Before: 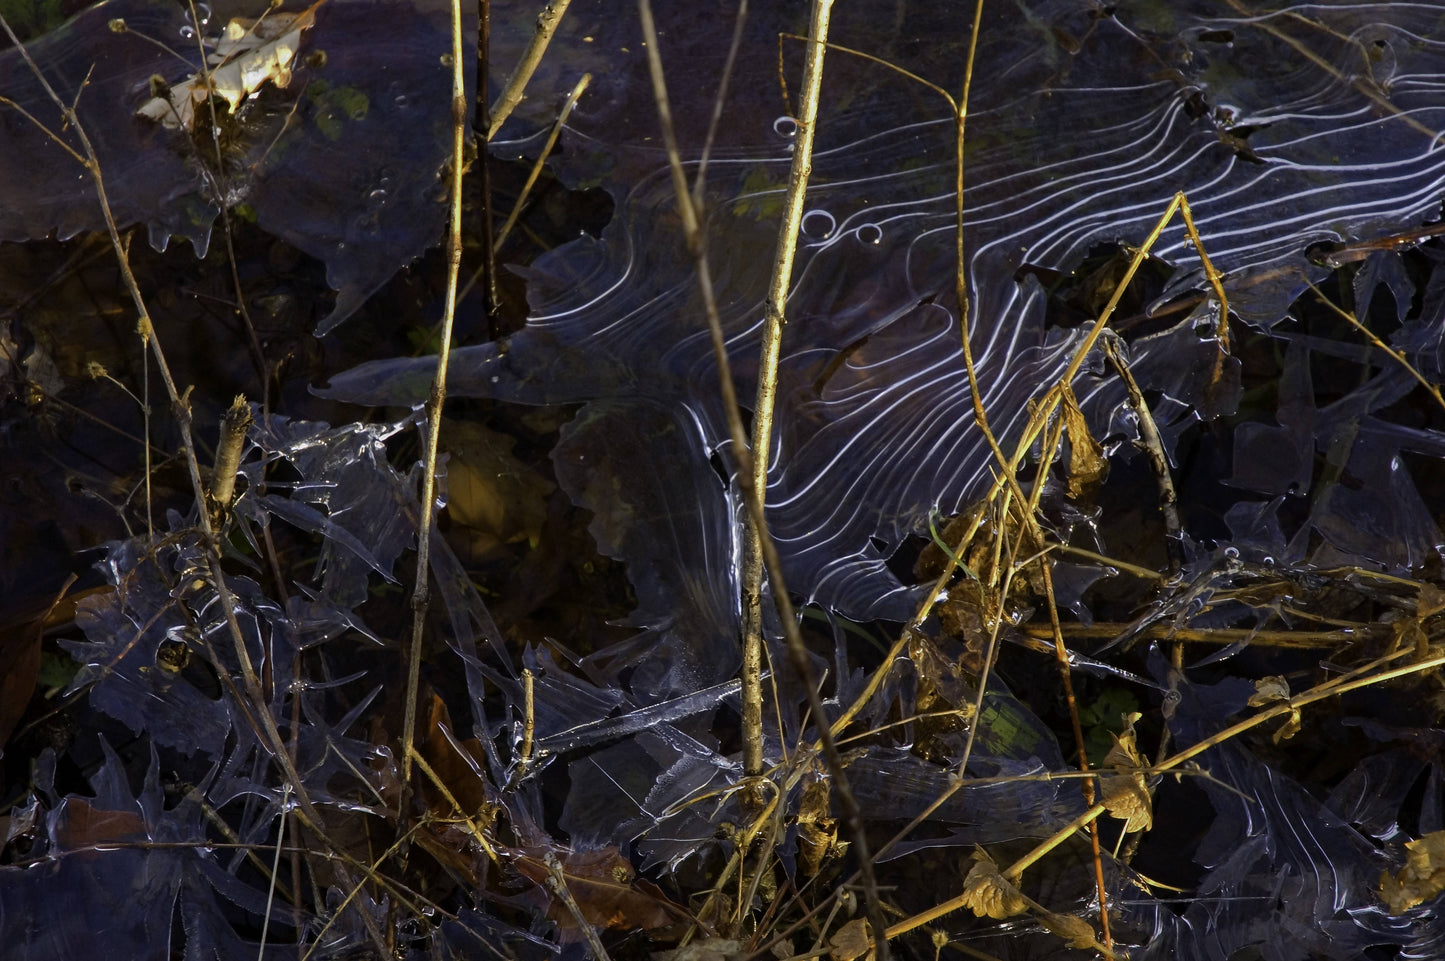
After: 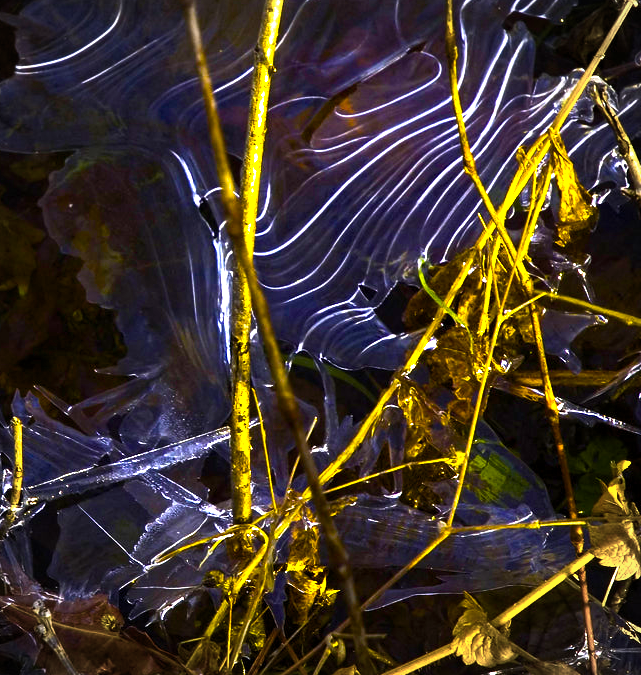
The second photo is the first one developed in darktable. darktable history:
color balance rgb: linear chroma grading › global chroma 20%, perceptual saturation grading › global saturation 65%, perceptual saturation grading › highlights 60%, perceptual saturation grading › mid-tones 50%, perceptual saturation grading › shadows 50%, perceptual brilliance grading › global brilliance 30%, perceptual brilliance grading › highlights 50%, perceptual brilliance grading › mid-tones 50%, perceptual brilliance grading › shadows -22%, global vibrance 20%
vignetting: unbound false
crop: left 35.432%, top 26.233%, right 20.145%, bottom 3.432%
